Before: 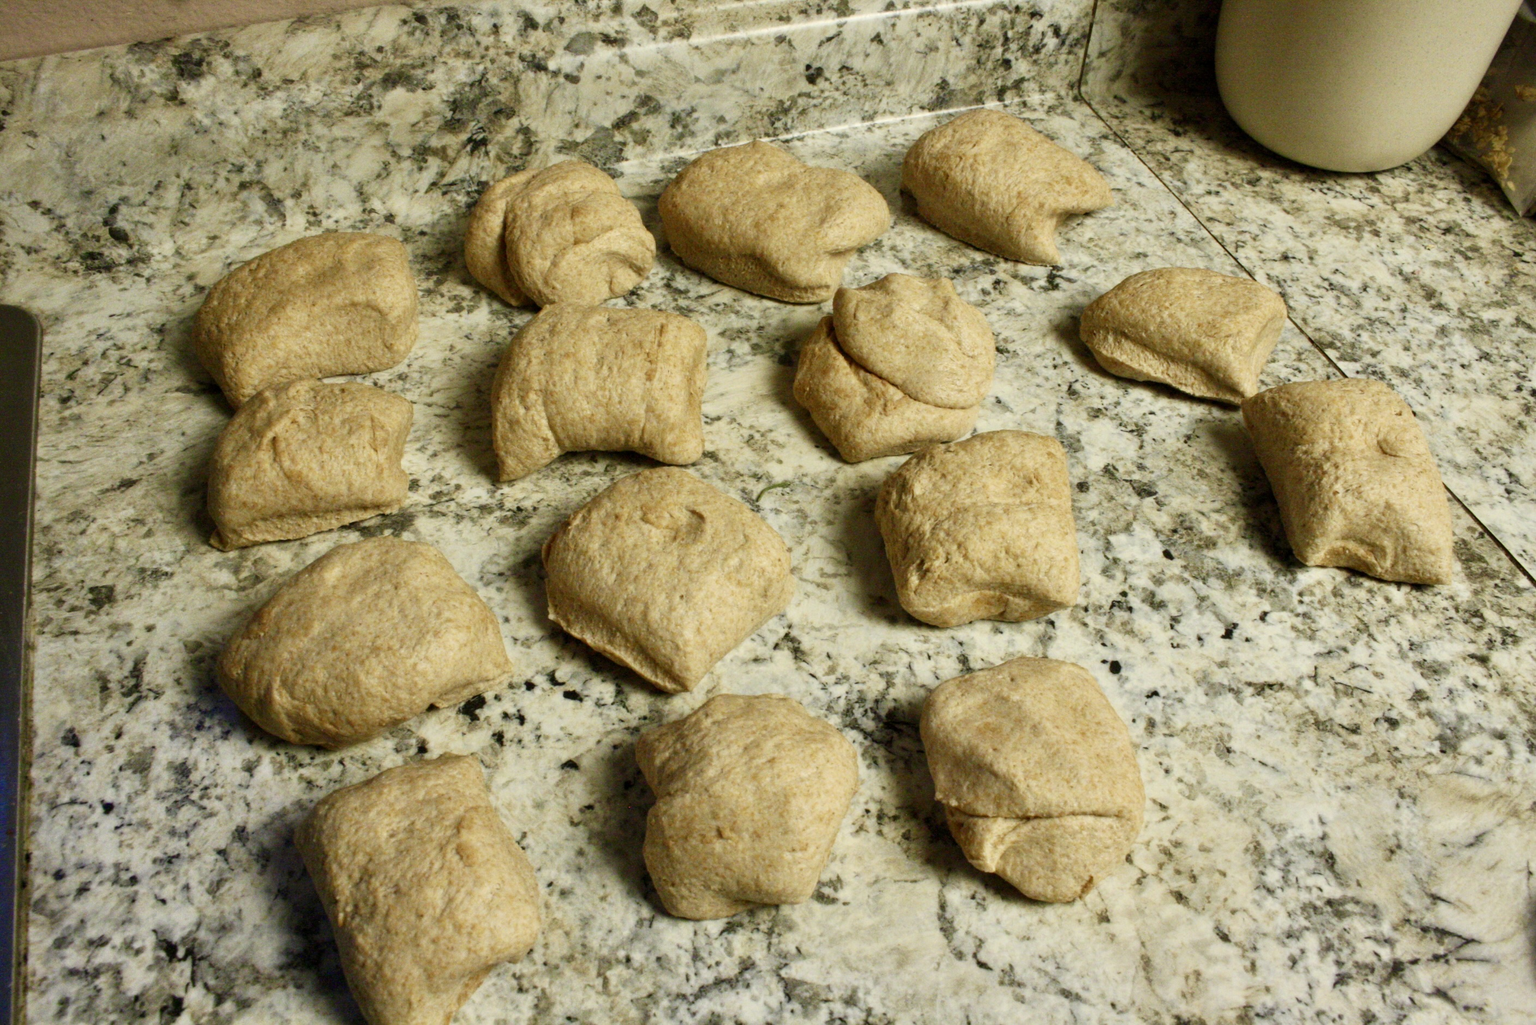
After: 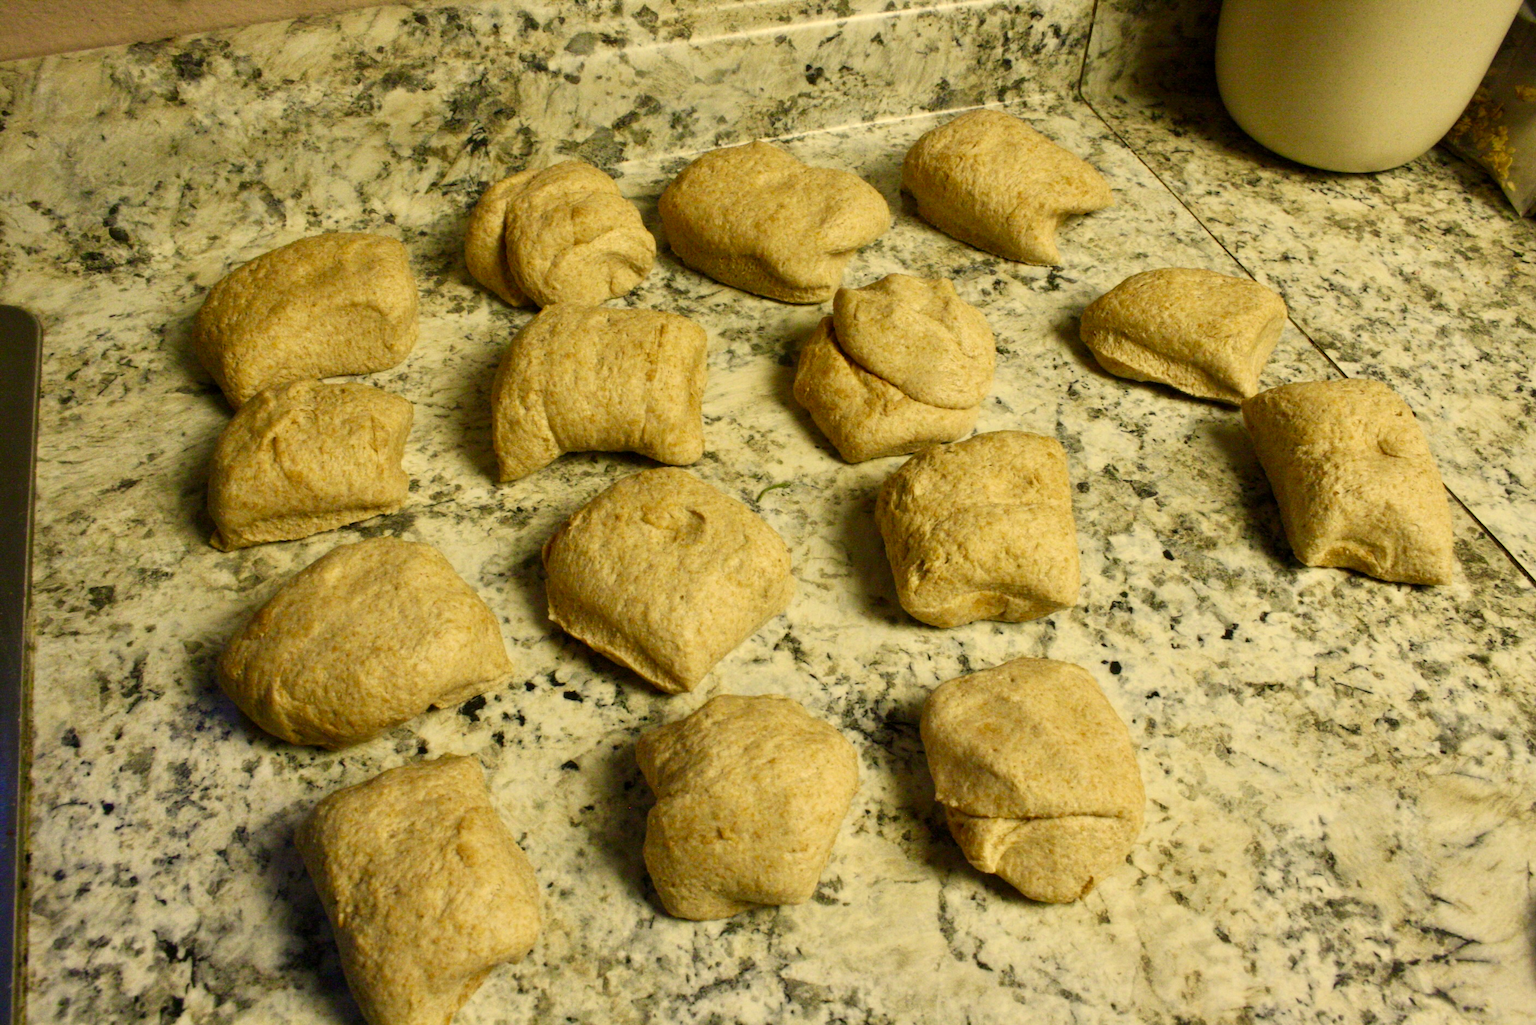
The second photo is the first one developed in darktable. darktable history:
color correction: highlights a* 2.57, highlights b* 23.06
